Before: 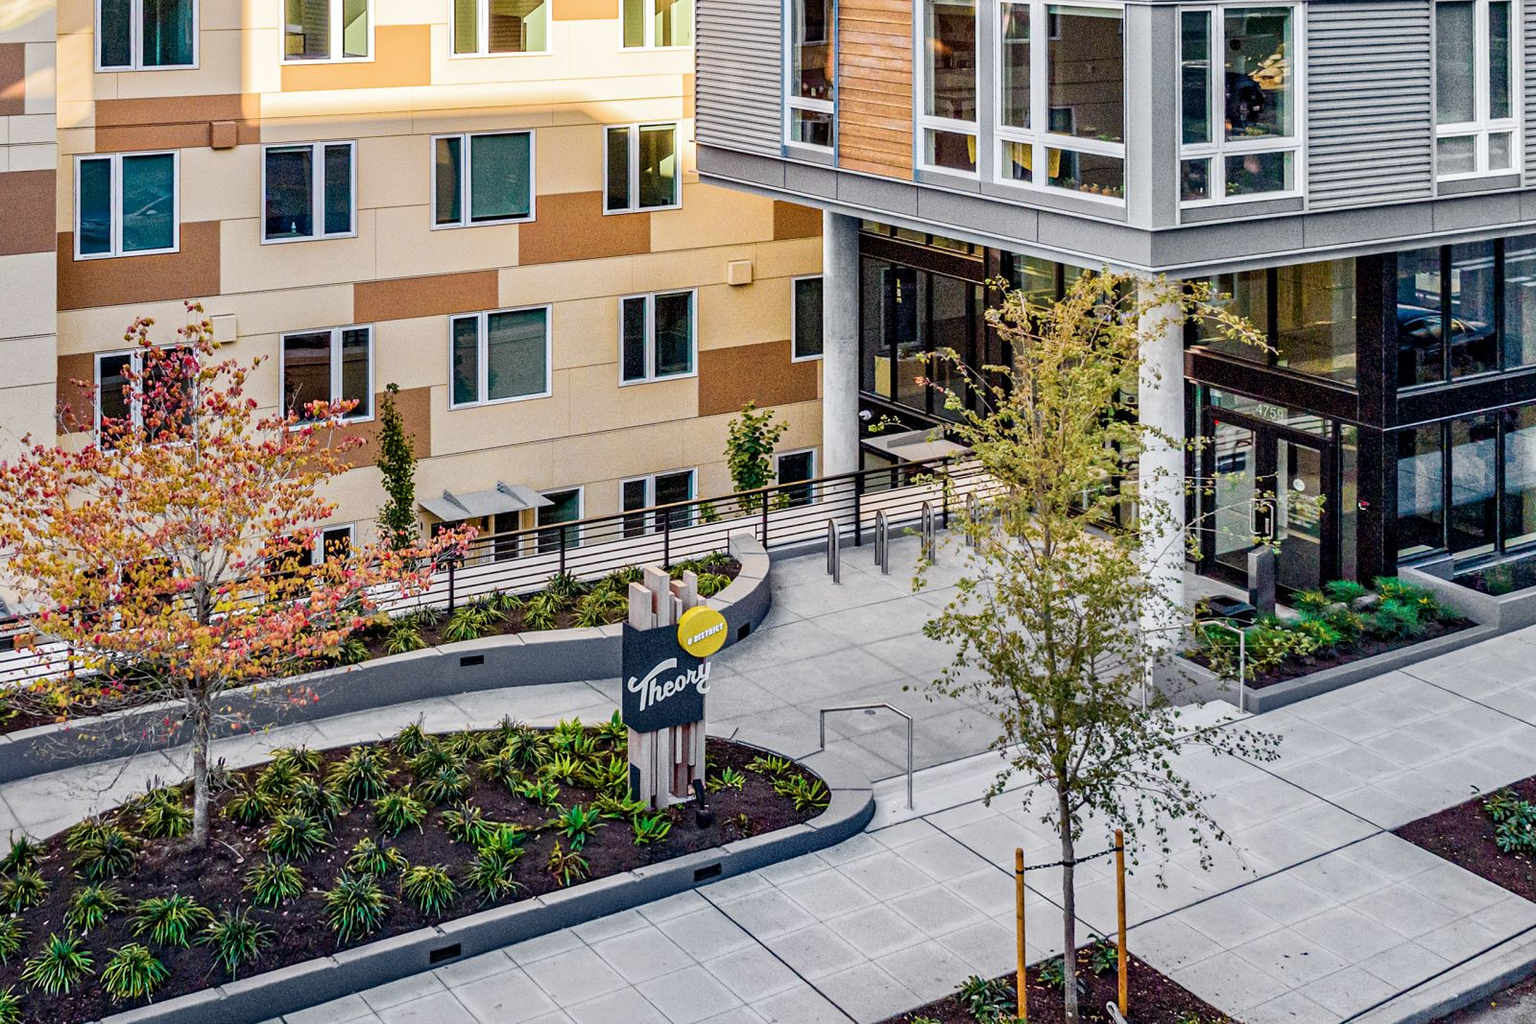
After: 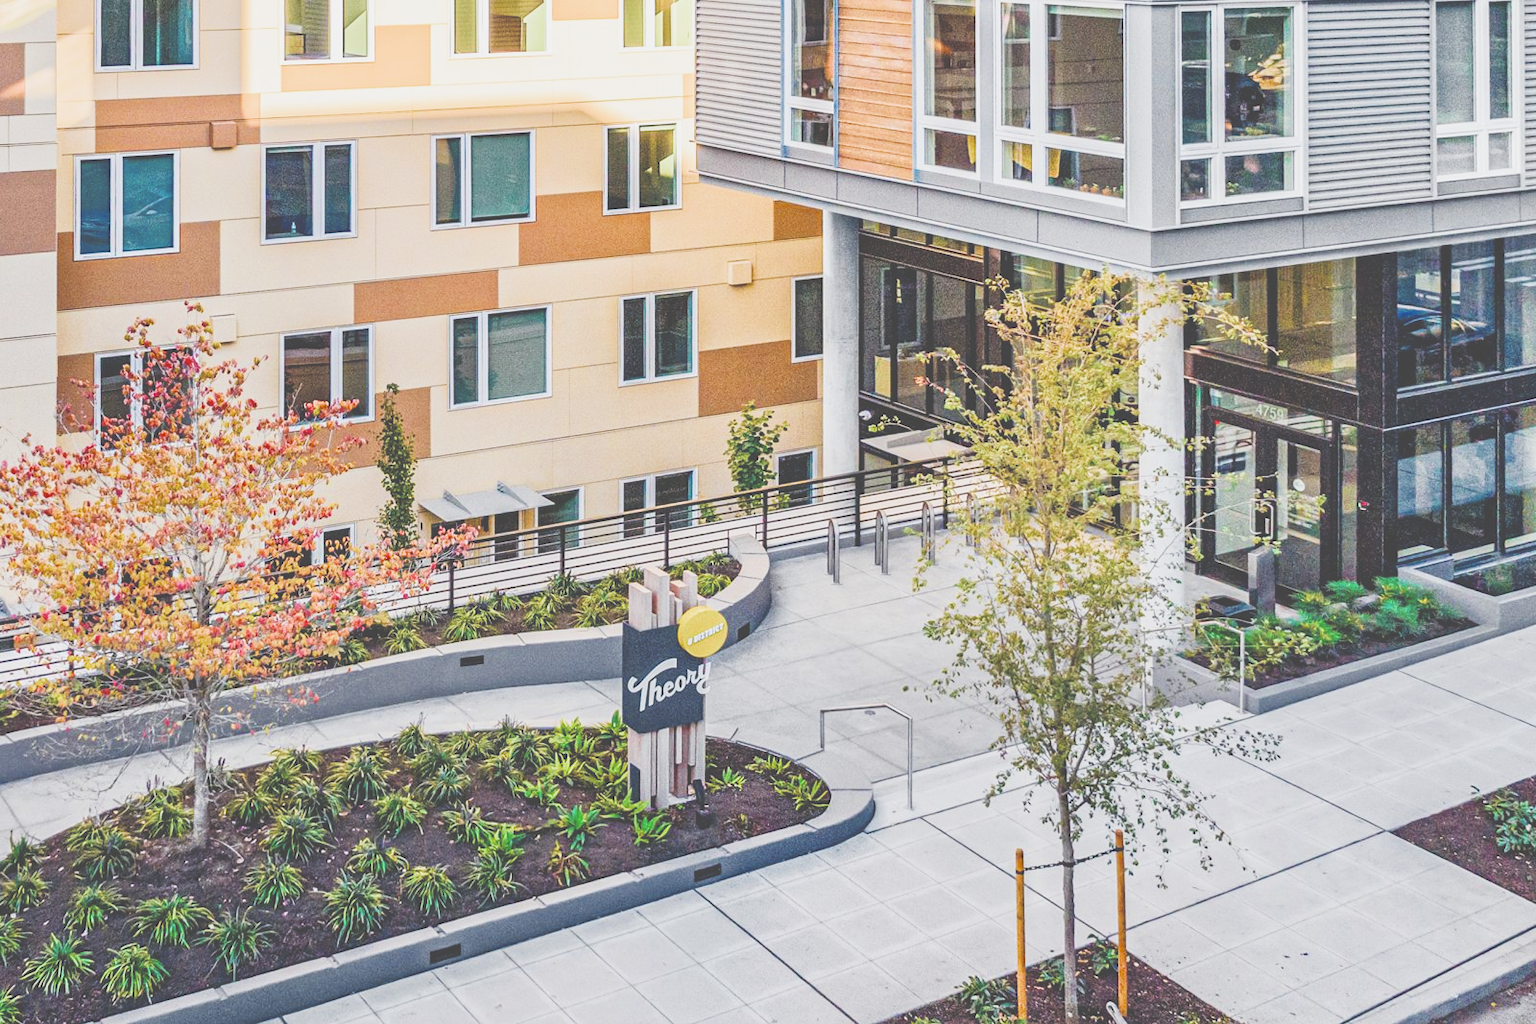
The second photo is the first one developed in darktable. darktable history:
exposure: black level correction -0.023, exposure 1.397 EV, compensate highlight preservation false
contrast brightness saturation: contrast 0.06, brightness -0.01, saturation -0.23
rotate and perspective: crop left 0, crop top 0
filmic rgb: black relative exposure -8.79 EV, white relative exposure 4.98 EV, threshold 6 EV, target black luminance 0%, hardness 3.77, latitude 66.34%, contrast 0.822, highlights saturation mix 10%, shadows ↔ highlights balance 20%, add noise in highlights 0.1, color science v4 (2020), iterations of high-quality reconstruction 0, type of noise poissonian, enable highlight reconstruction true
